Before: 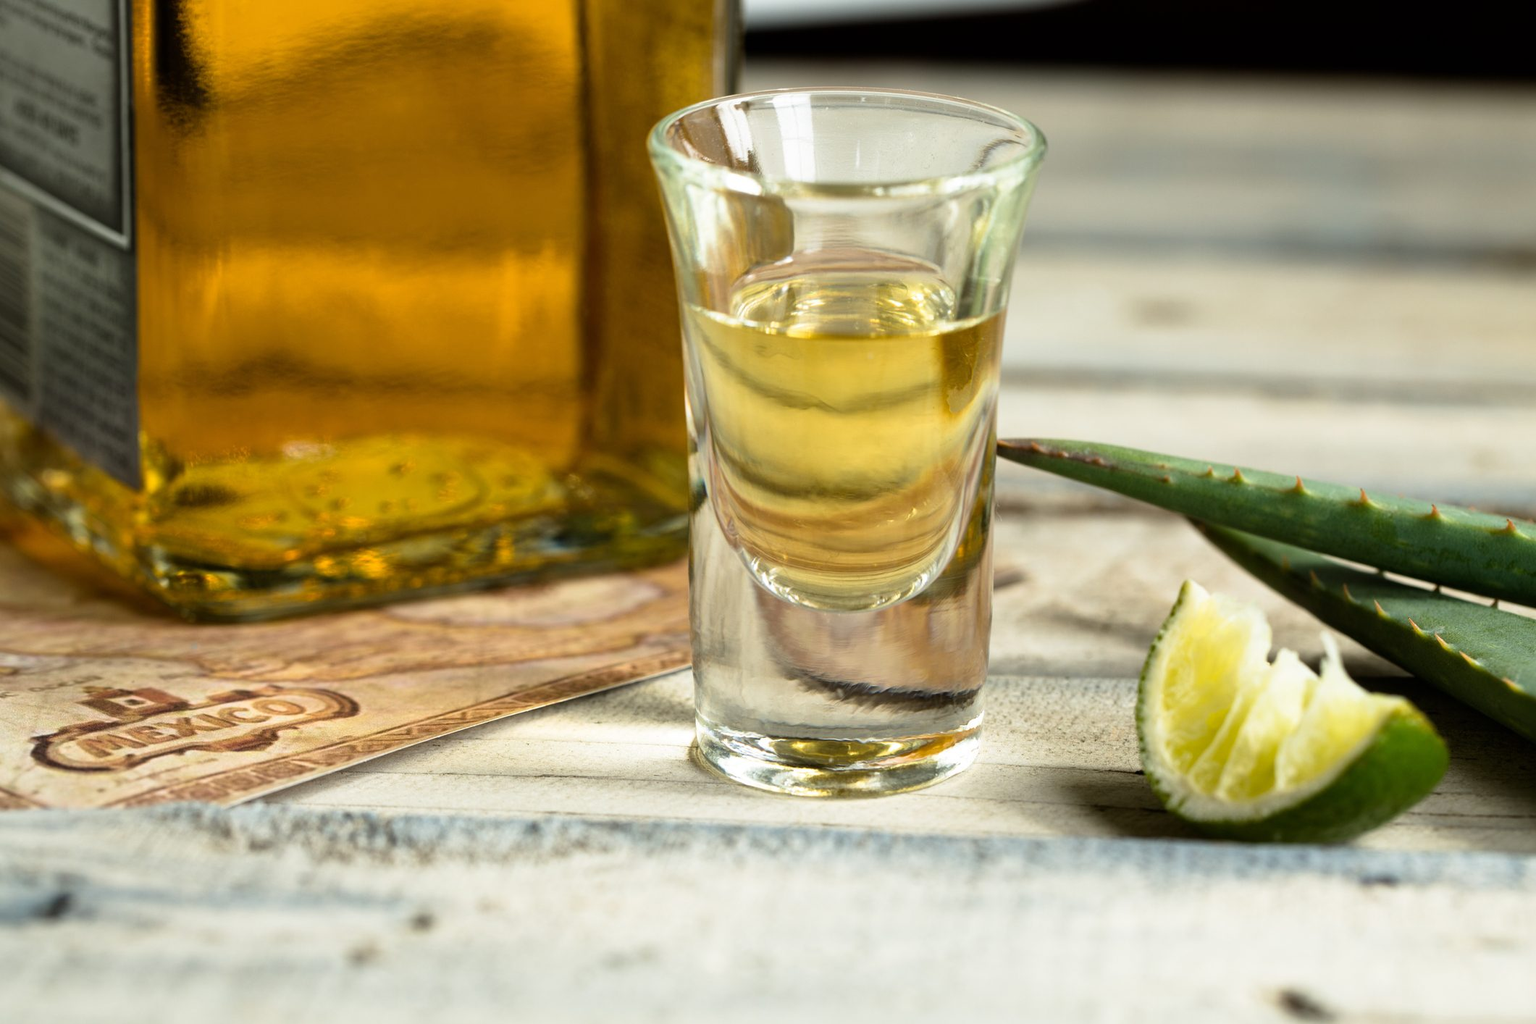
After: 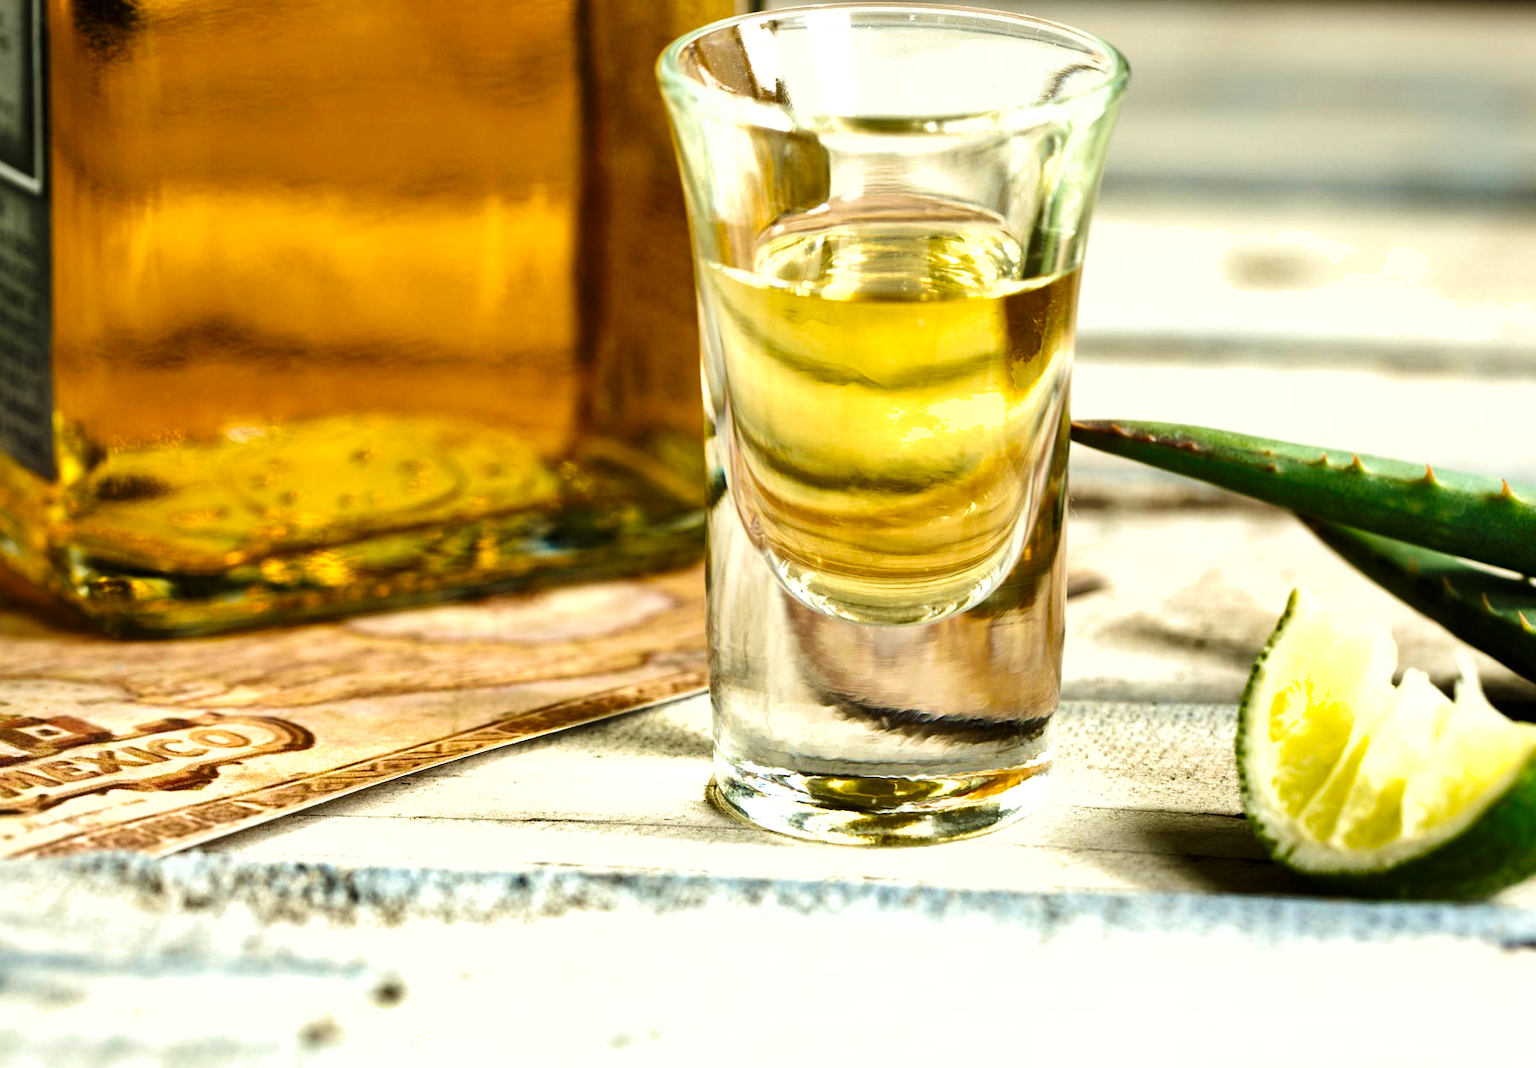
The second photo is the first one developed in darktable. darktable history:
exposure: exposure 0.63 EV, compensate highlight preservation false
tone curve: curves: ch0 [(0, 0) (0.106, 0.026) (0.275, 0.155) (0.392, 0.314) (0.513, 0.481) (0.657, 0.667) (1, 1)]; ch1 [(0, 0) (0.5, 0.511) (0.536, 0.579) (0.587, 0.69) (1, 1)]; ch2 [(0, 0) (0.5, 0.5) (0.55, 0.552) (0.625, 0.699) (1, 1)], preserve colors none
shadows and highlights: shadows 11.84, white point adjustment 1.29, soften with gaussian
crop: left 6.132%, top 8.307%, right 9.54%, bottom 3.656%
velvia: on, module defaults
